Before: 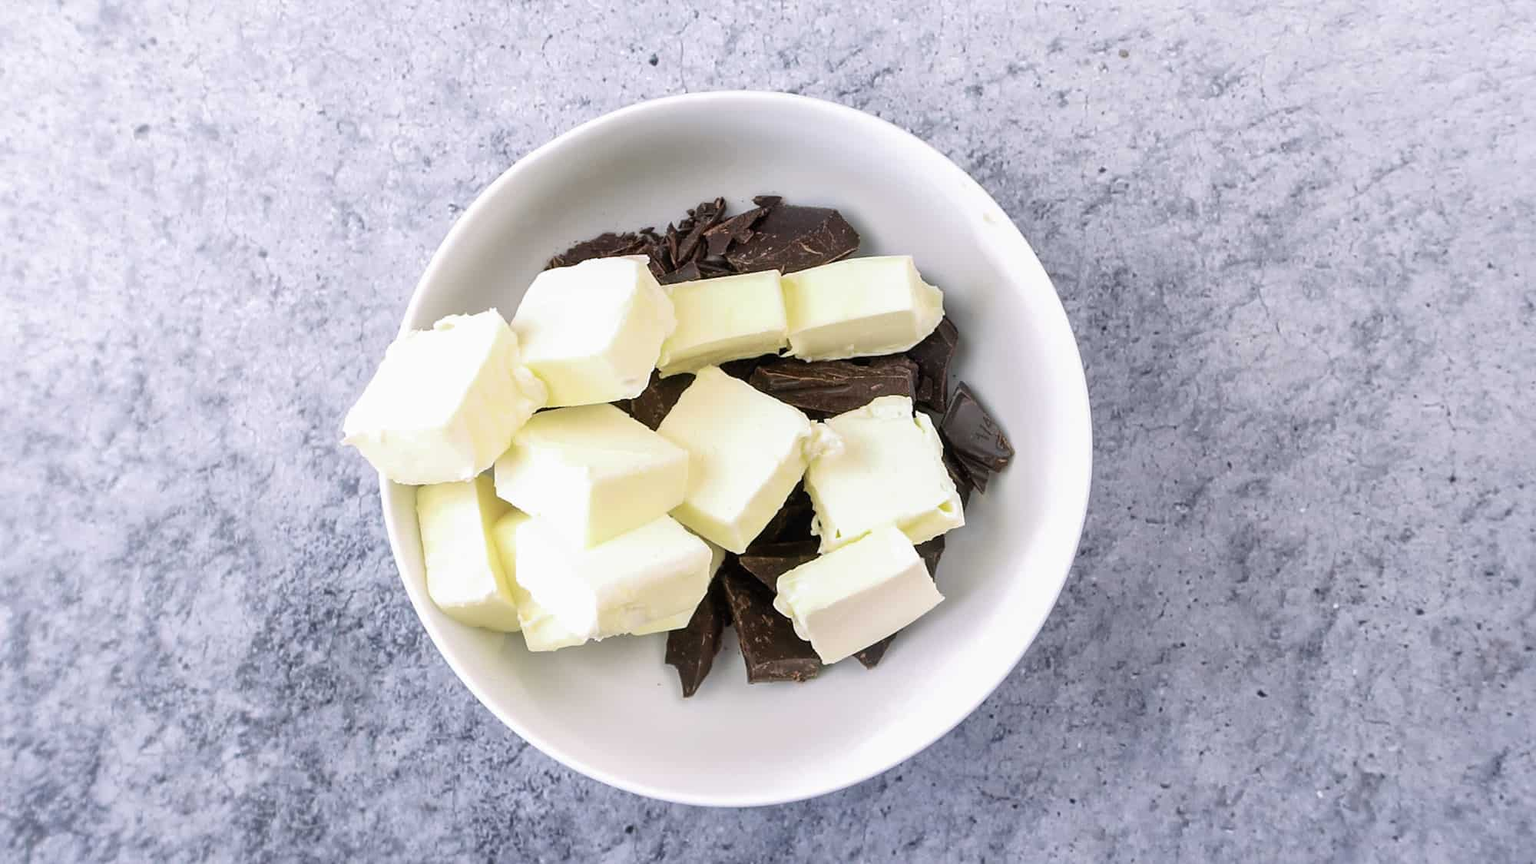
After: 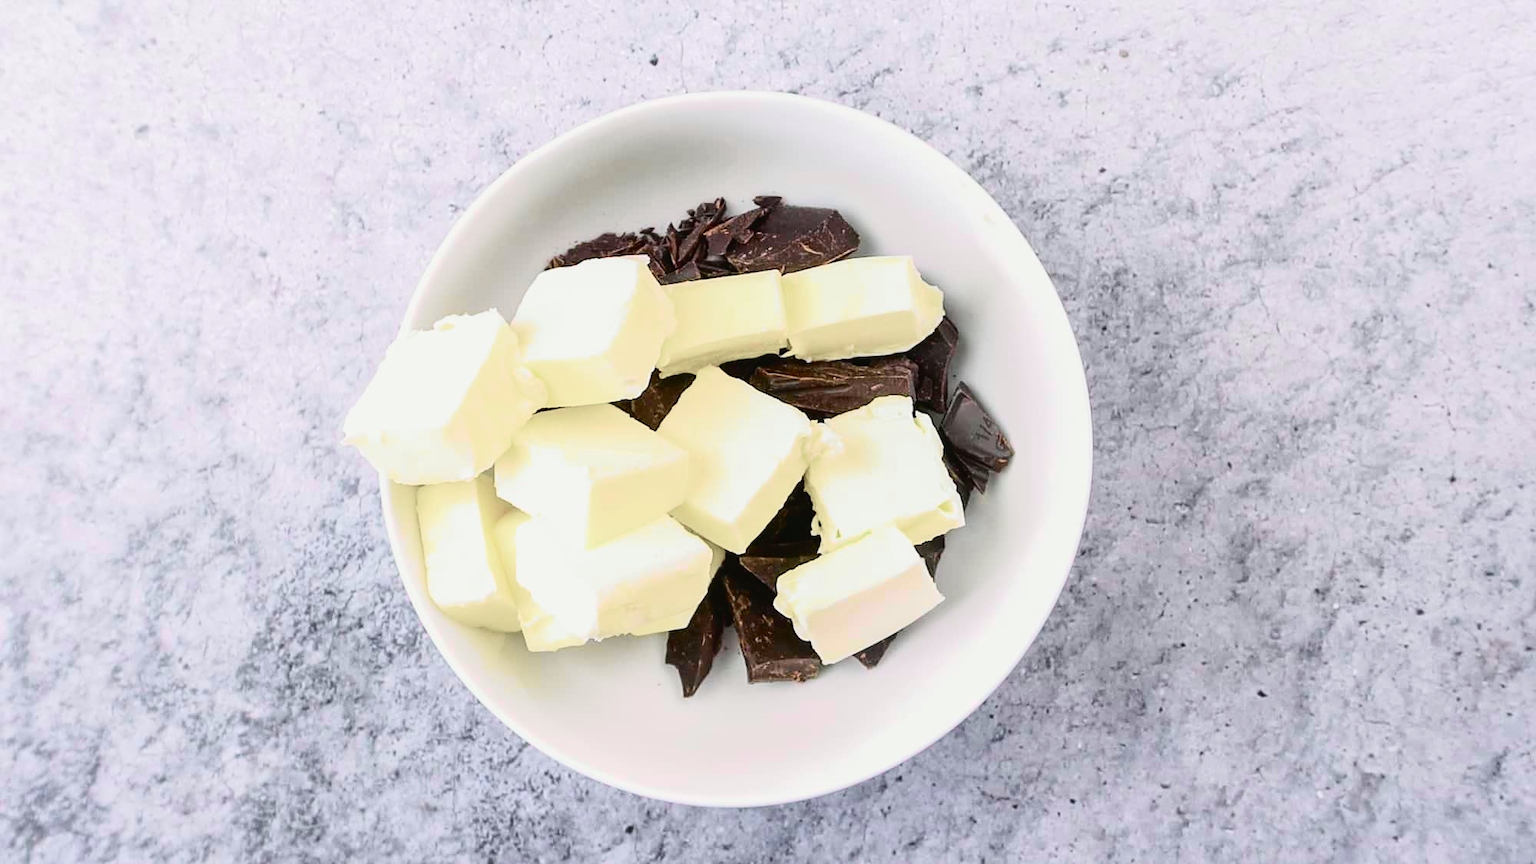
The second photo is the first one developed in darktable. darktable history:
tone curve: curves: ch0 [(0, 0.023) (0.113, 0.081) (0.204, 0.197) (0.498, 0.608) (0.709, 0.819) (0.984, 0.961)]; ch1 [(0, 0) (0.172, 0.123) (0.317, 0.272) (0.414, 0.382) (0.476, 0.479) (0.505, 0.501) (0.528, 0.54) (0.618, 0.647) (0.709, 0.764) (1, 1)]; ch2 [(0, 0) (0.411, 0.424) (0.492, 0.502) (0.521, 0.521) (0.55, 0.576) (0.686, 0.638) (1, 1)], color space Lab, independent channels, preserve colors none
